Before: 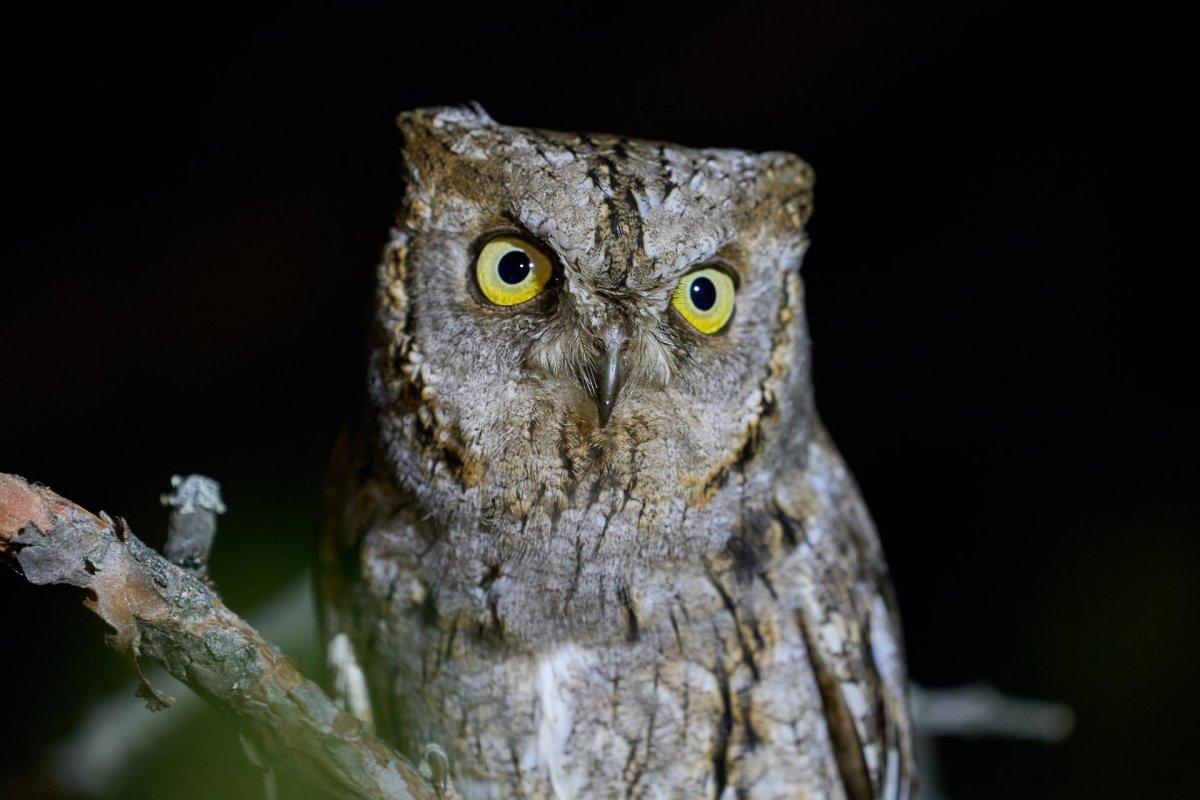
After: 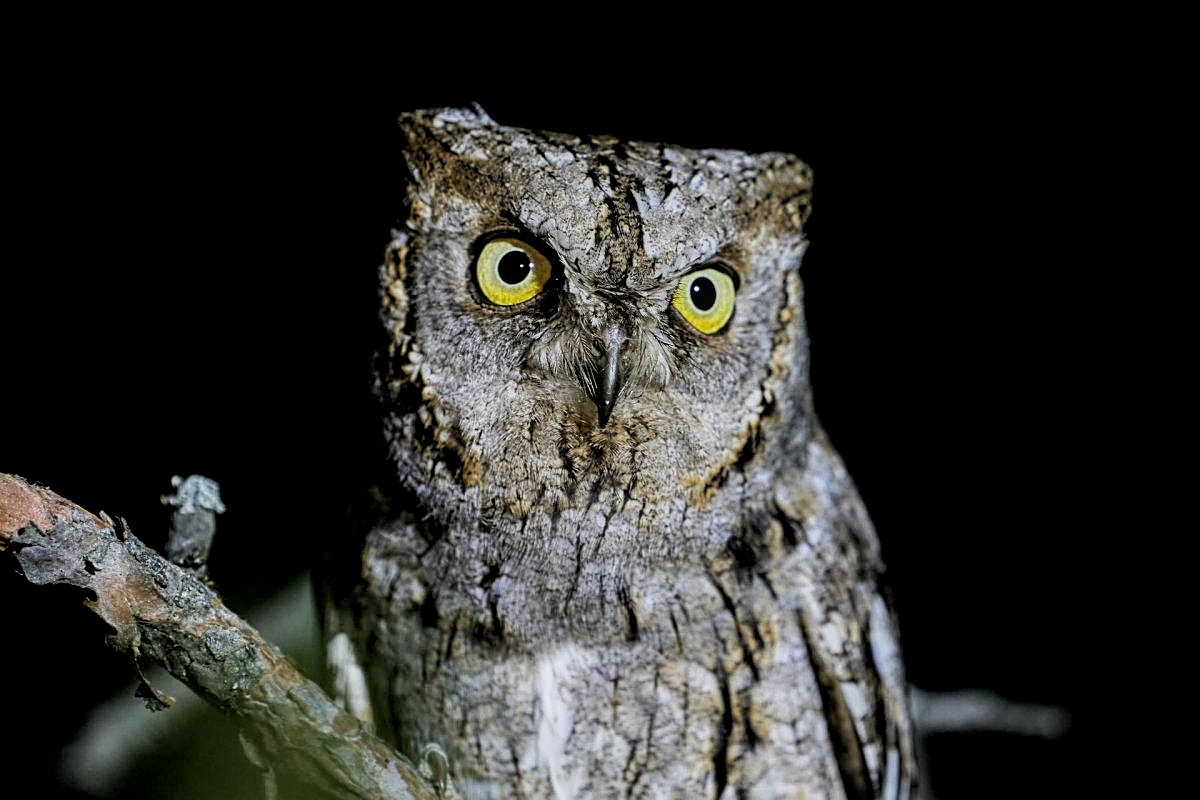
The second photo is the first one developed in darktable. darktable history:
local contrast: highlights 99%, shadows 86%, detail 160%, midtone range 0.2
filmic rgb: black relative exposure -5 EV, white relative exposure 3.5 EV, hardness 3.19, contrast 1.2, highlights saturation mix -50%
sharpen: radius 1.967
